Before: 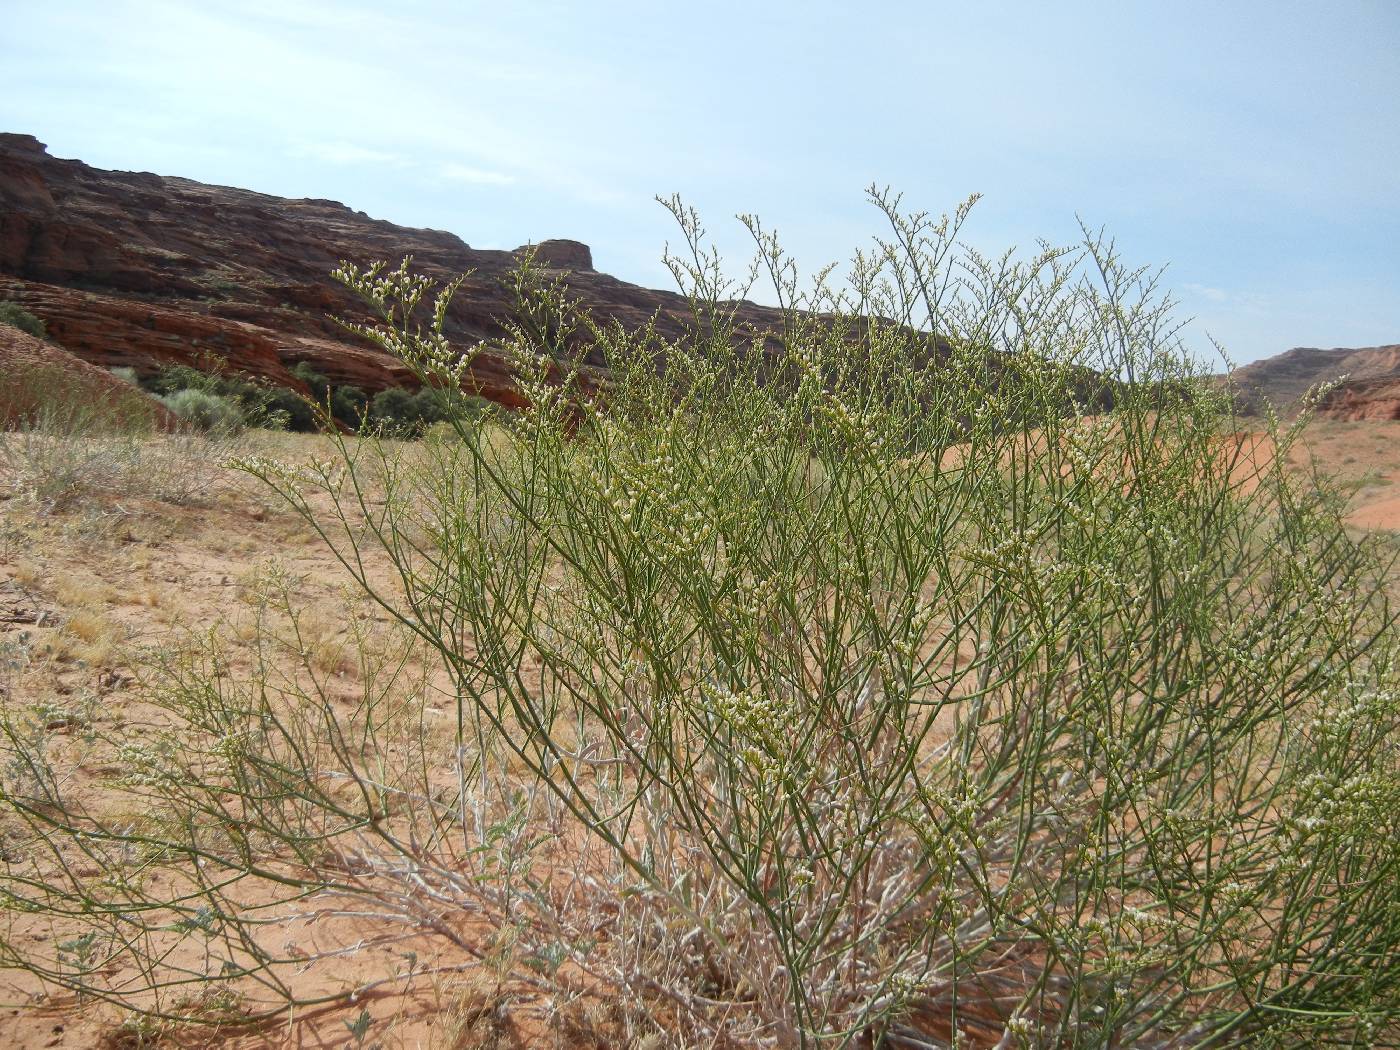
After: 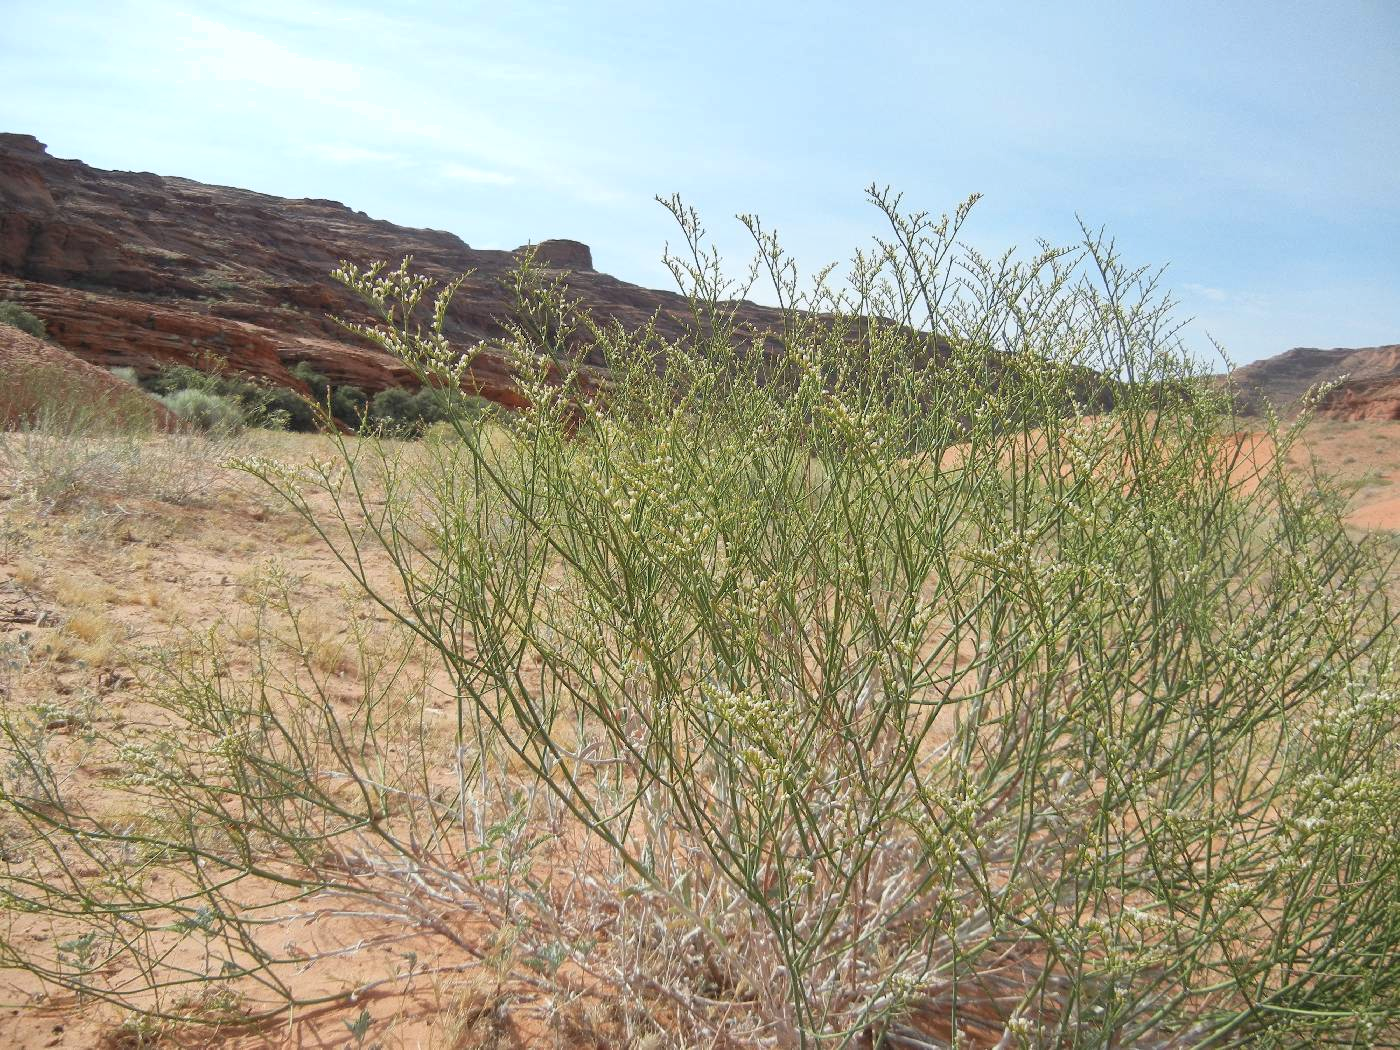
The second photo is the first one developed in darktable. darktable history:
shadows and highlights: shadows 12.72, white point adjustment 1.34, soften with gaussian
contrast brightness saturation: brightness 0.142
